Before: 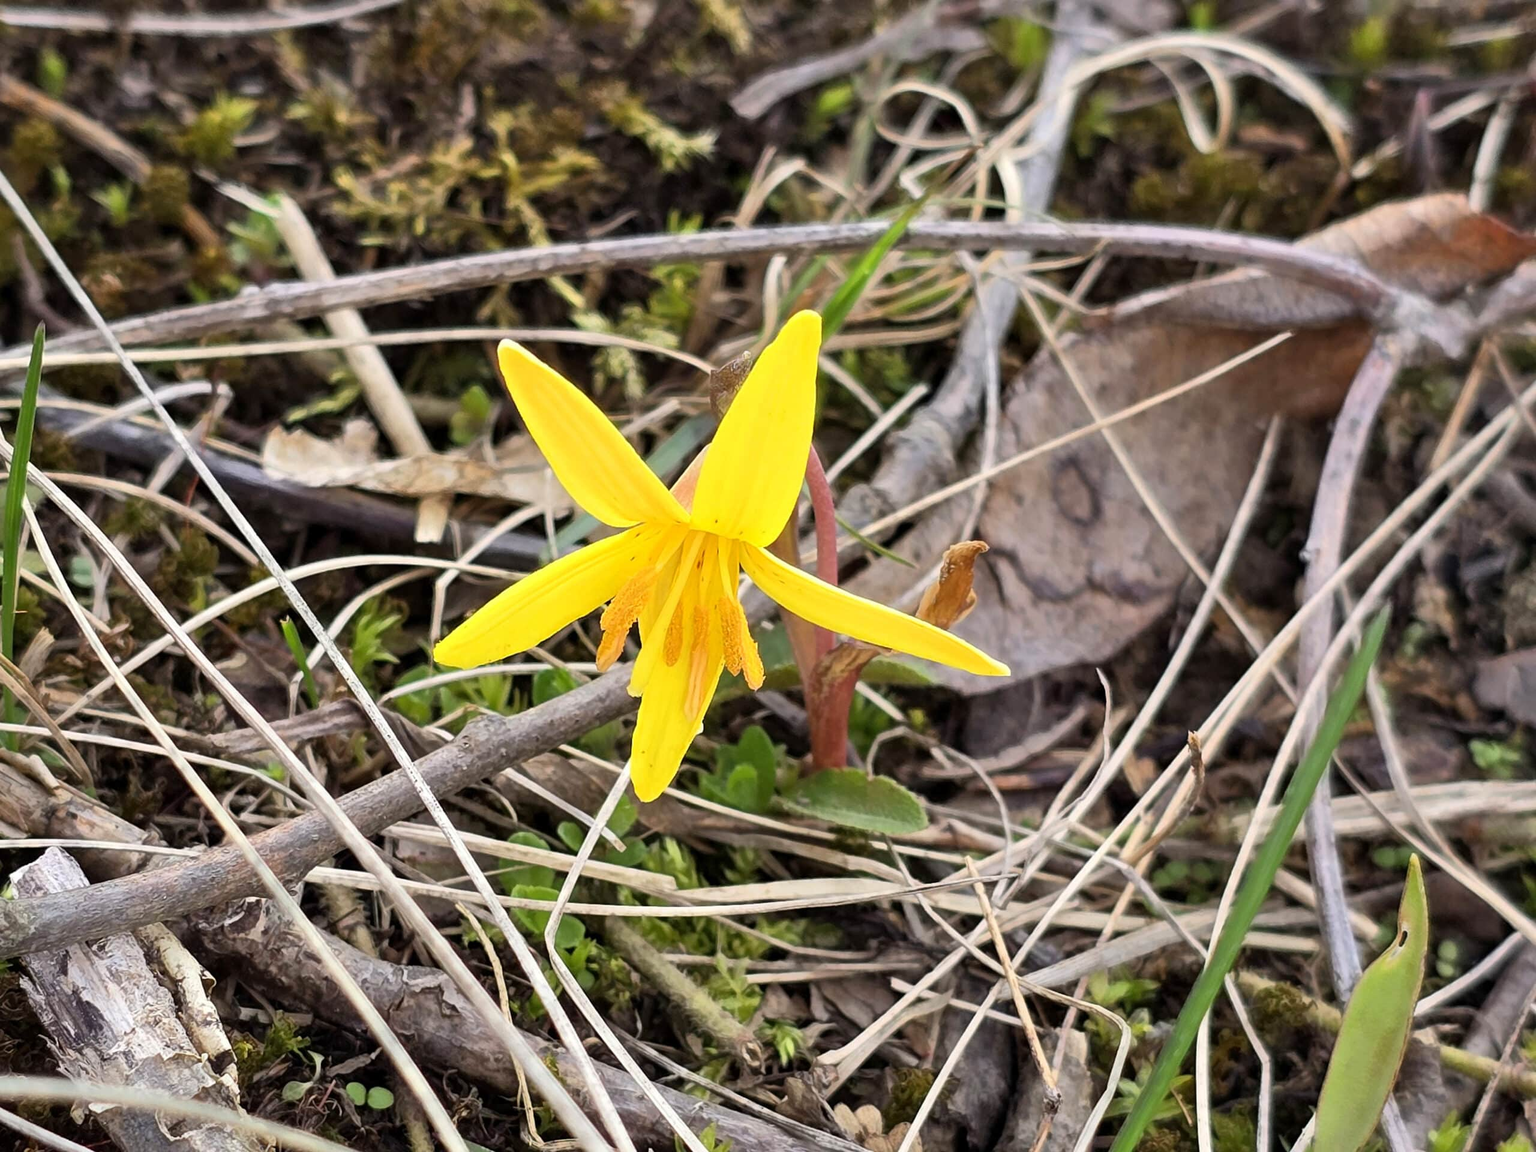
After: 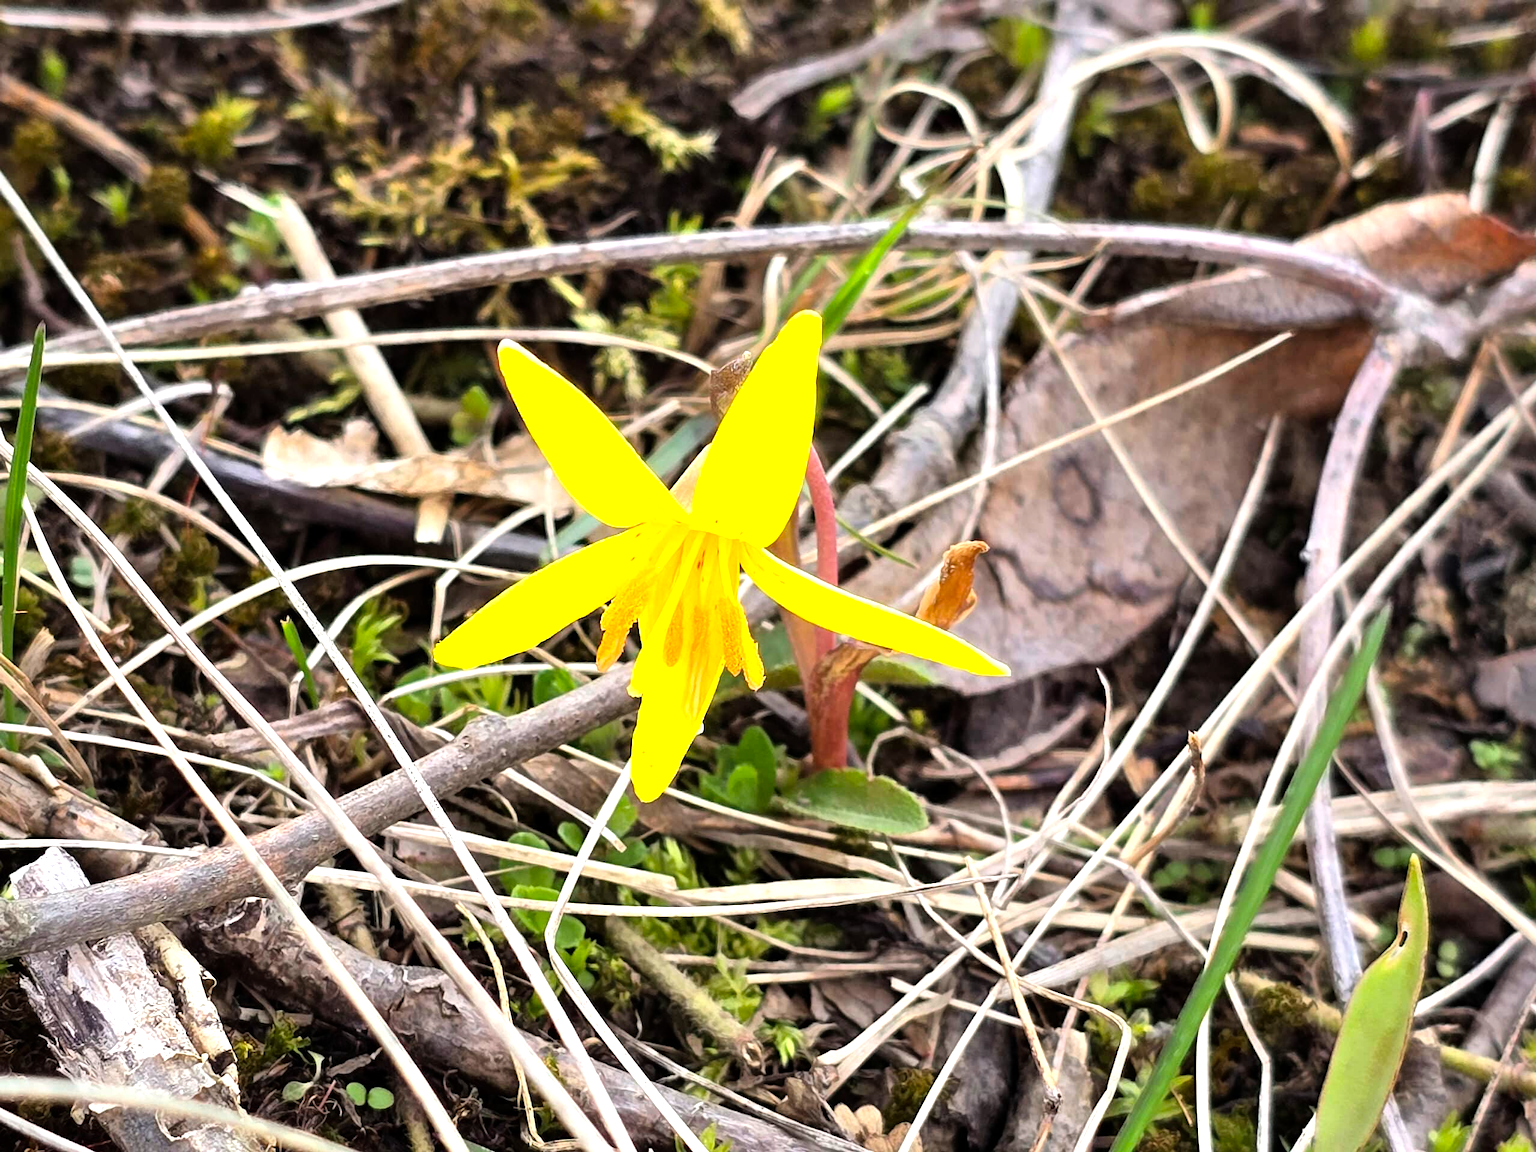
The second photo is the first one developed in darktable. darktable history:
tone equalizer: -8 EV -0.787 EV, -7 EV -0.721 EV, -6 EV -0.616 EV, -5 EV -0.384 EV, -3 EV 0.366 EV, -2 EV 0.6 EV, -1 EV 0.686 EV, +0 EV 0.747 EV, mask exposure compensation -0.499 EV
